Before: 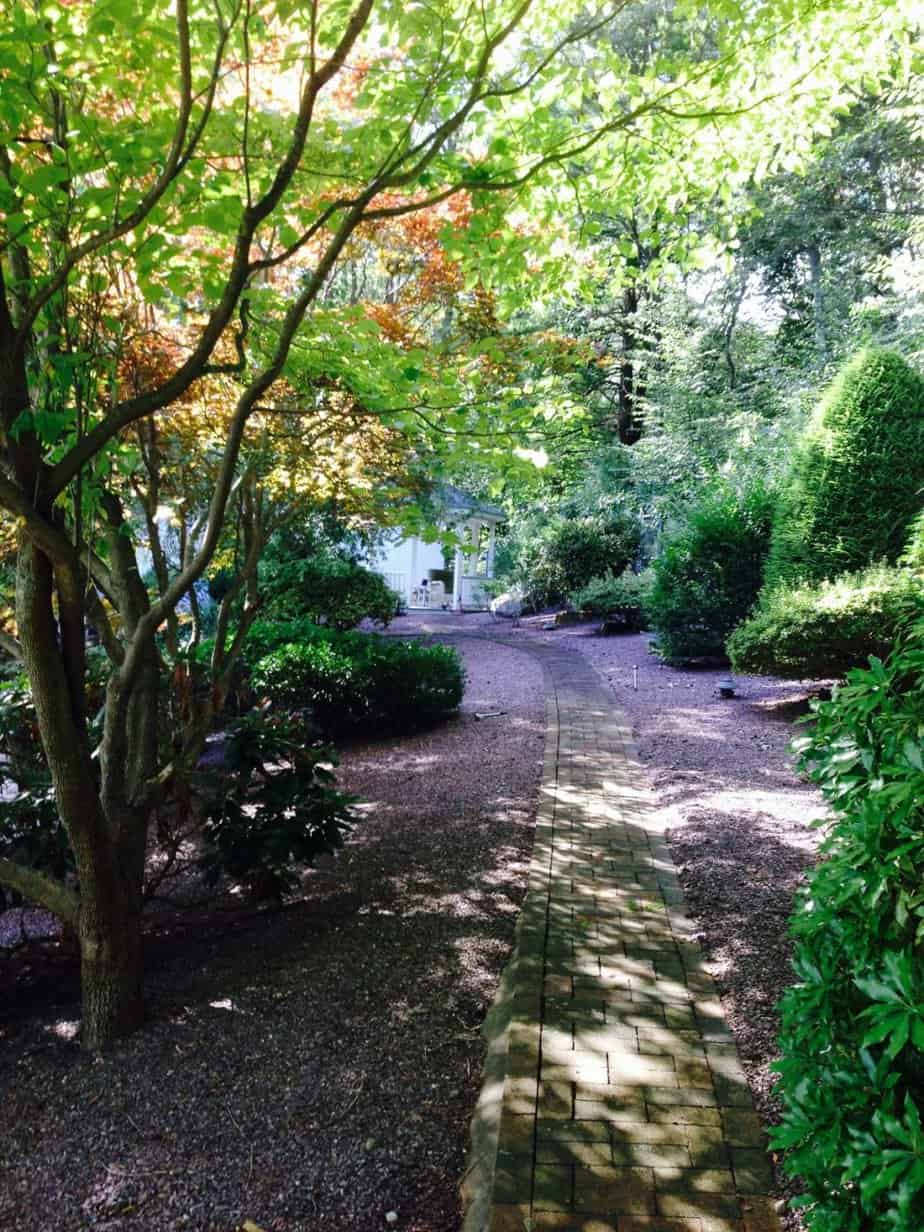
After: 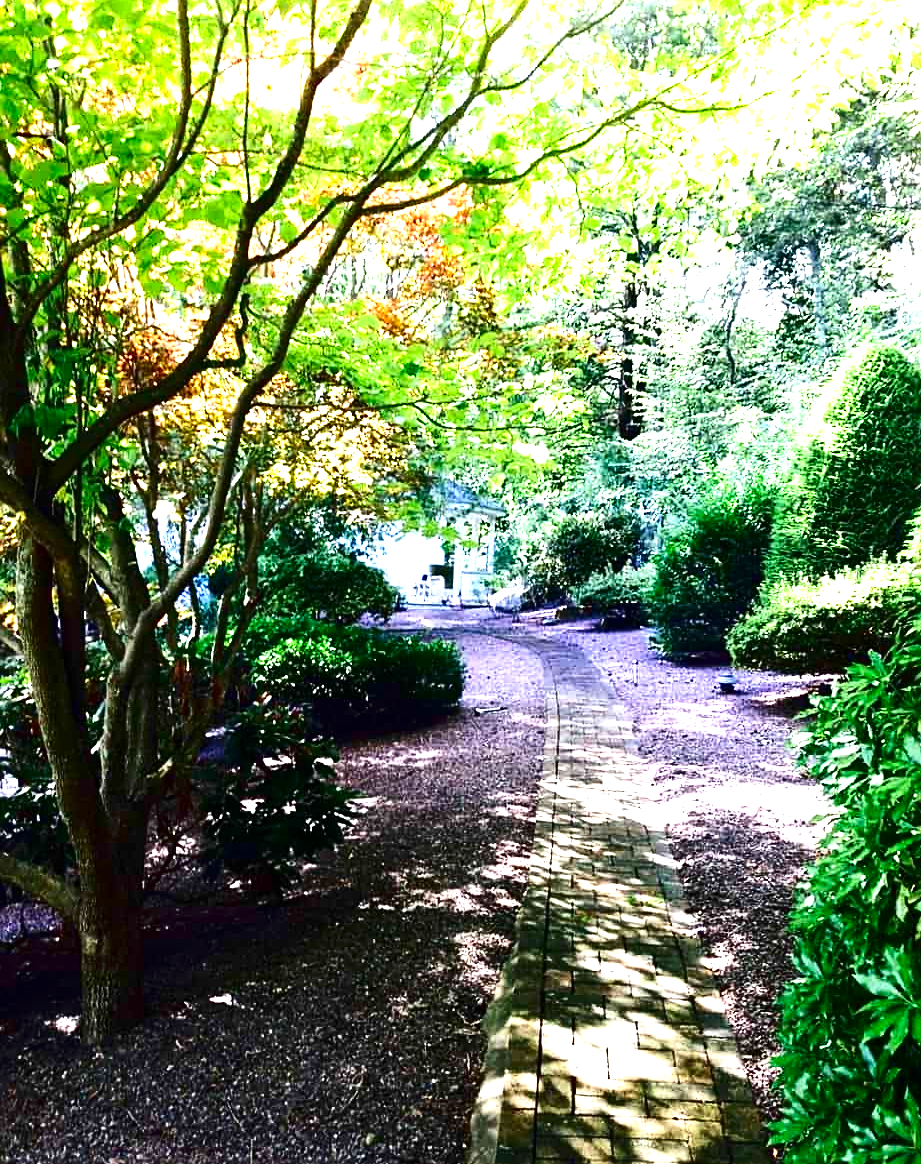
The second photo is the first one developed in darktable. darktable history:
exposure: black level correction 0, exposure 1.45 EV, compensate exposure bias true, compensate highlight preservation false
contrast brightness saturation: contrast 0.19, brightness -0.24, saturation 0.11
sharpen: on, module defaults
crop: top 0.448%, right 0.264%, bottom 5.045%
